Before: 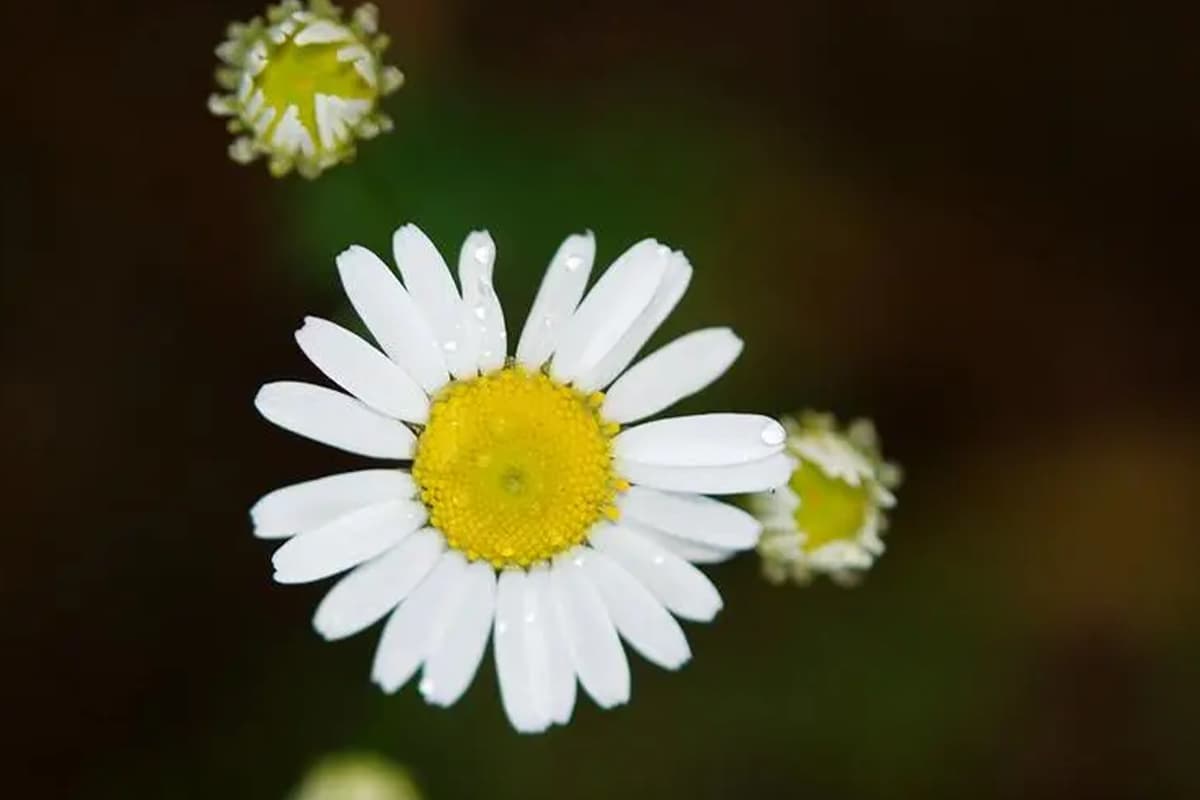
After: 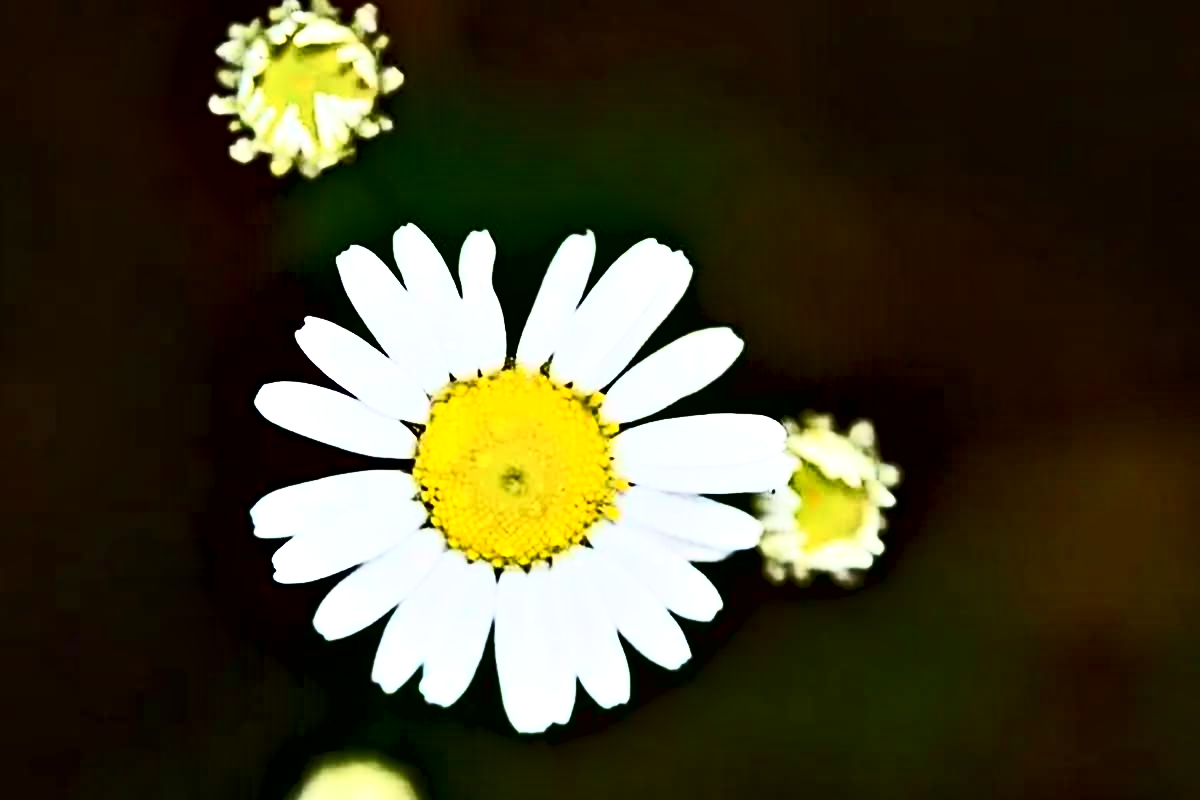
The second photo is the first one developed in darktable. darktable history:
contrast brightness saturation: contrast 0.62, brightness 0.34, saturation 0.14
exposure: black level correction 0.001, exposure -0.2 EV, compensate highlight preservation false
contrast equalizer: octaves 7, y [[0.48, 0.654, 0.731, 0.706, 0.772, 0.382], [0.55 ×6], [0 ×6], [0 ×6], [0 ×6]]
